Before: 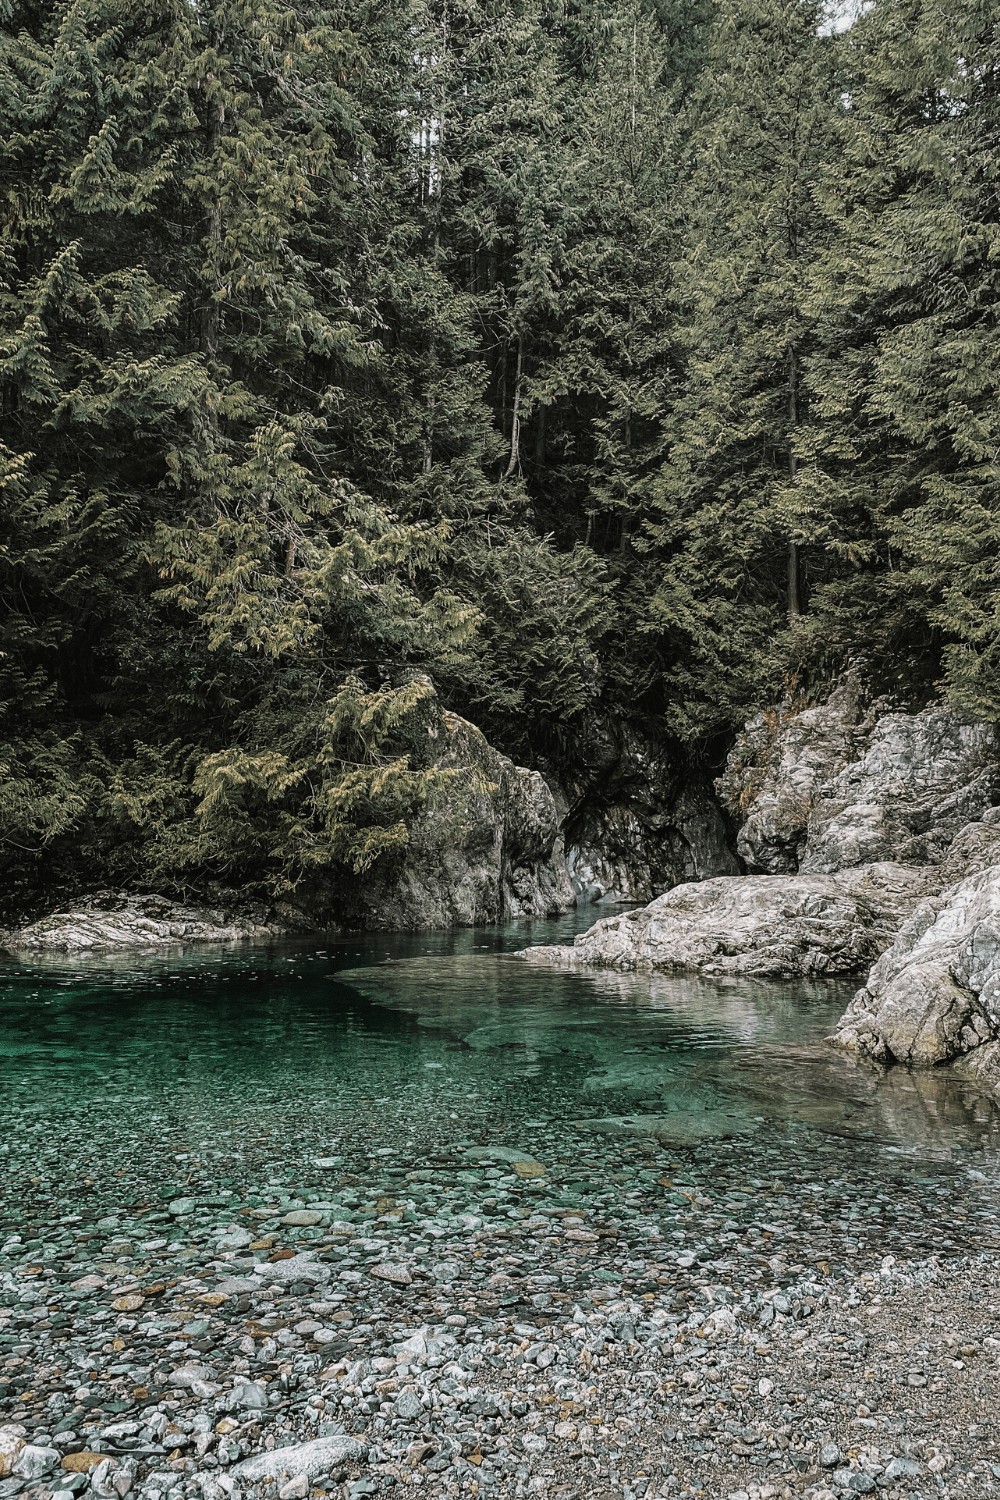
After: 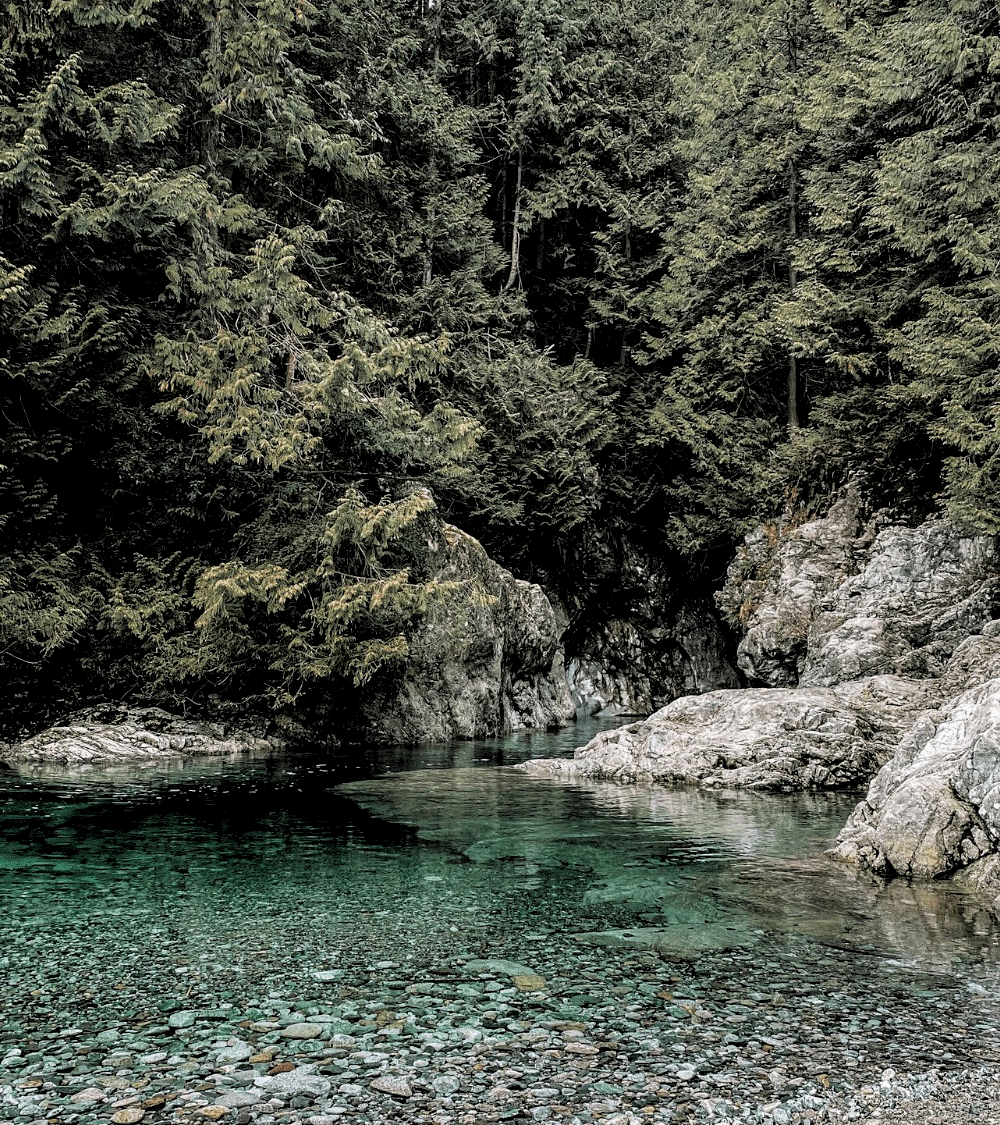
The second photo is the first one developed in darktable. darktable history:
crop and rotate: top 12.5%, bottom 12.5%
rgb levels: levels [[0.013, 0.434, 0.89], [0, 0.5, 1], [0, 0.5, 1]]
